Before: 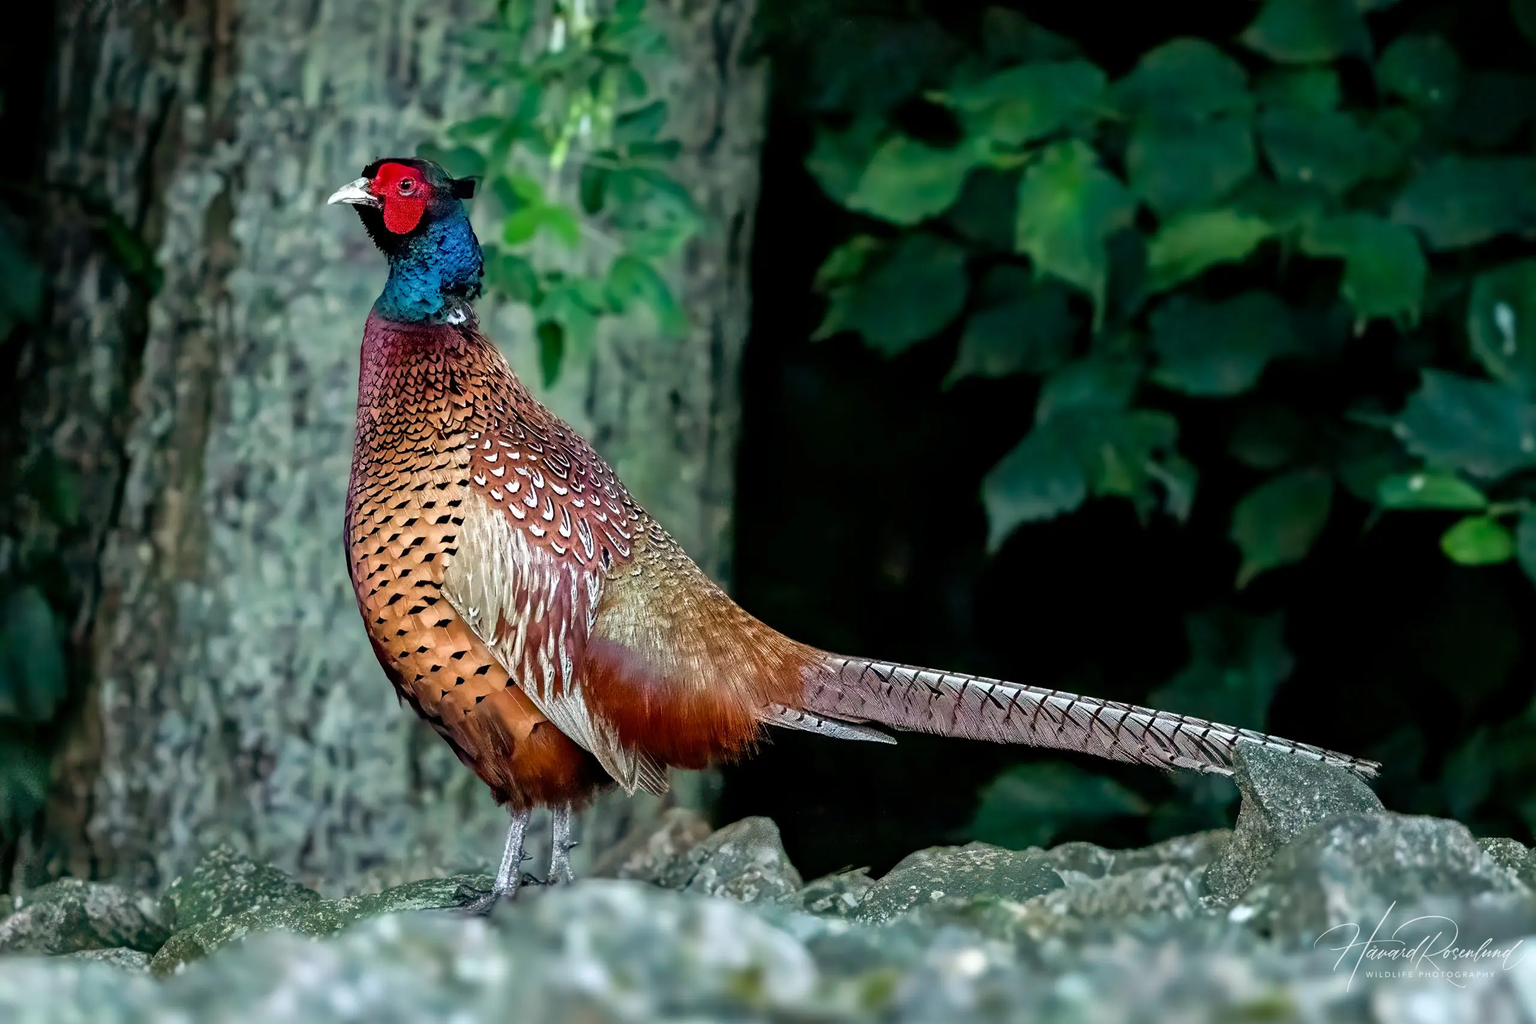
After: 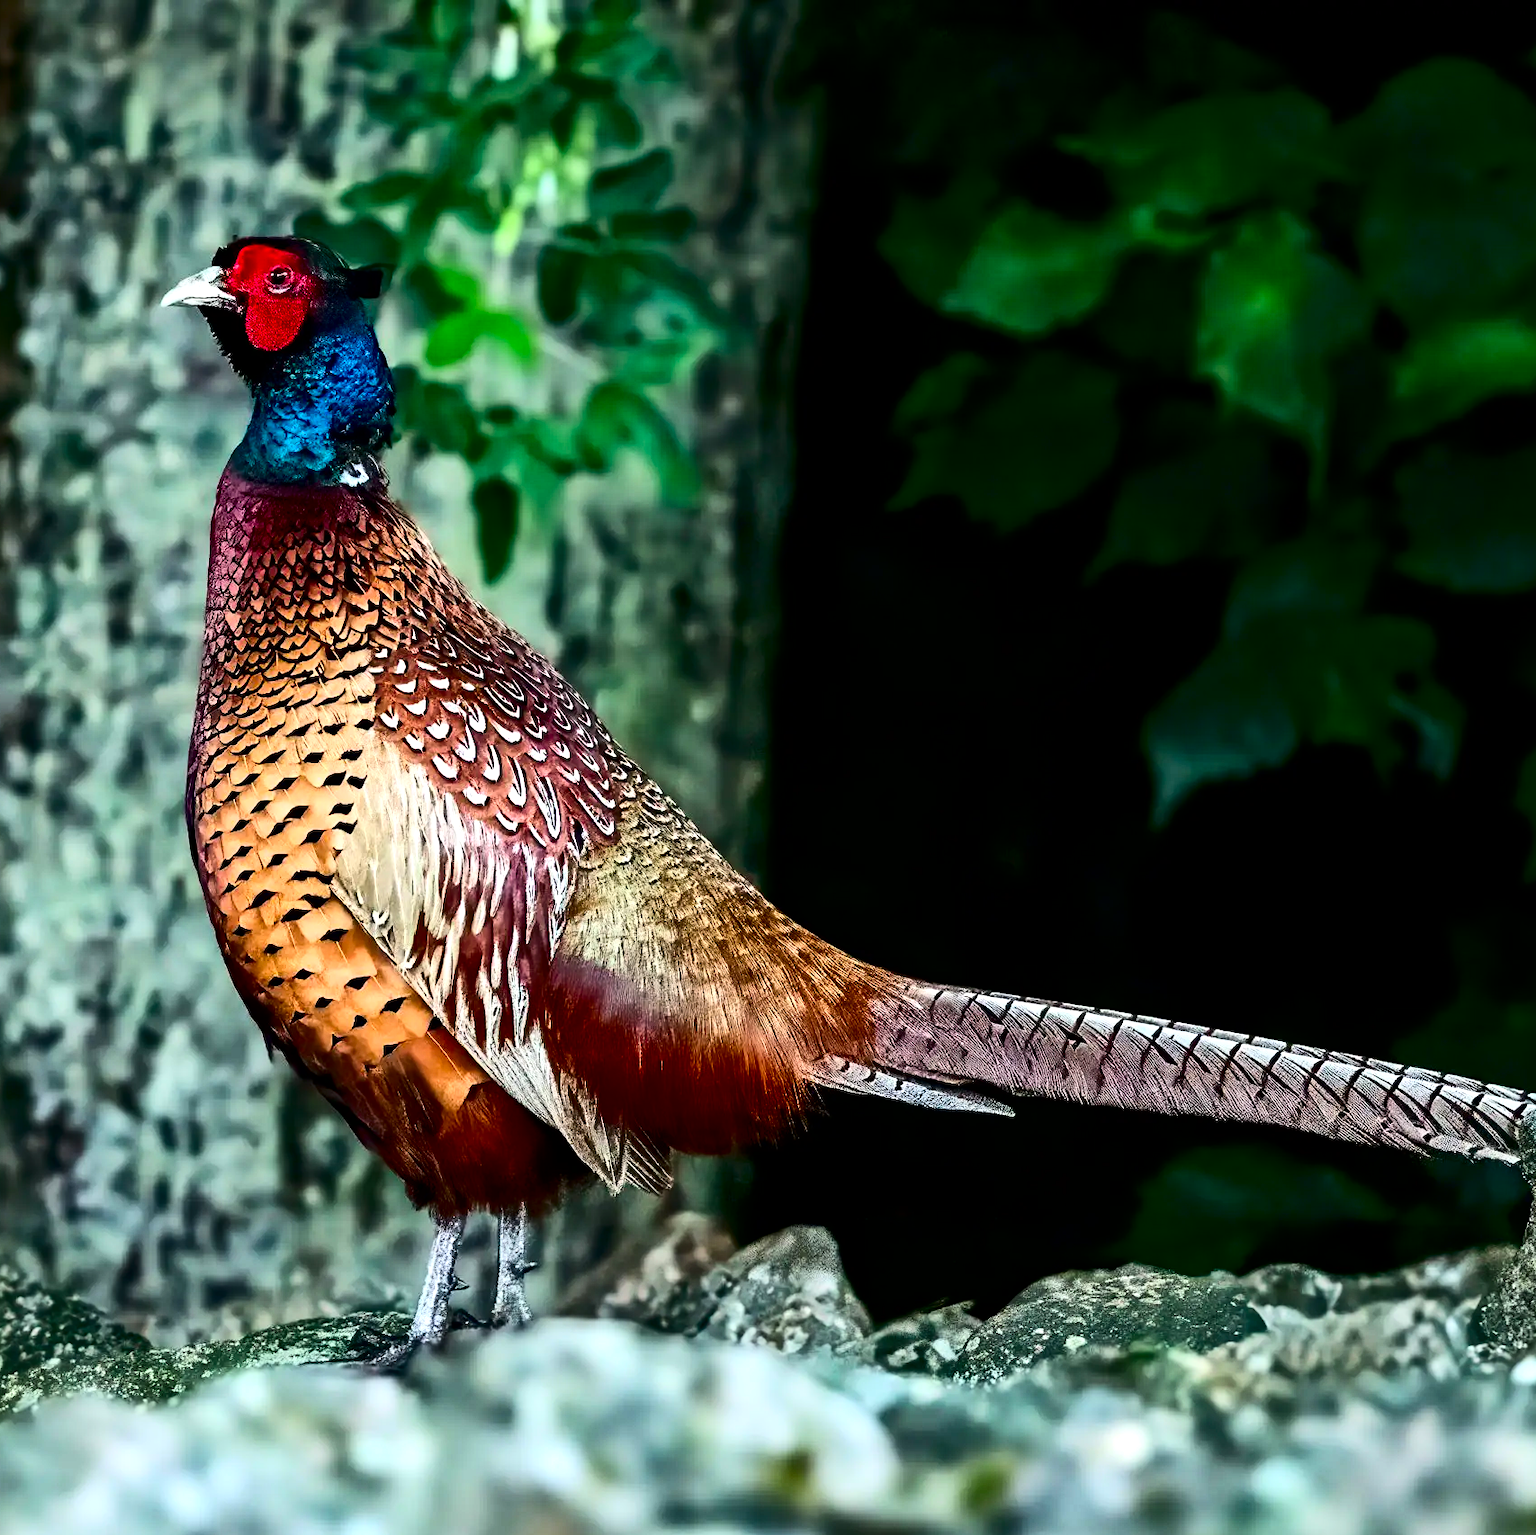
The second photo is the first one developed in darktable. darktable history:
contrast brightness saturation: contrast 0.333, brightness -0.07, saturation 0.174
tone equalizer: -8 EV -0.405 EV, -7 EV -0.381 EV, -6 EV -0.303 EV, -5 EV -0.228 EV, -3 EV 0.22 EV, -2 EV 0.352 EV, -1 EV 0.364 EV, +0 EV 0.41 EV, edges refinement/feathering 500, mask exposure compensation -1.57 EV, preserve details no
color balance rgb: perceptual saturation grading › global saturation 13.013%
crop and rotate: left 14.345%, right 18.946%
